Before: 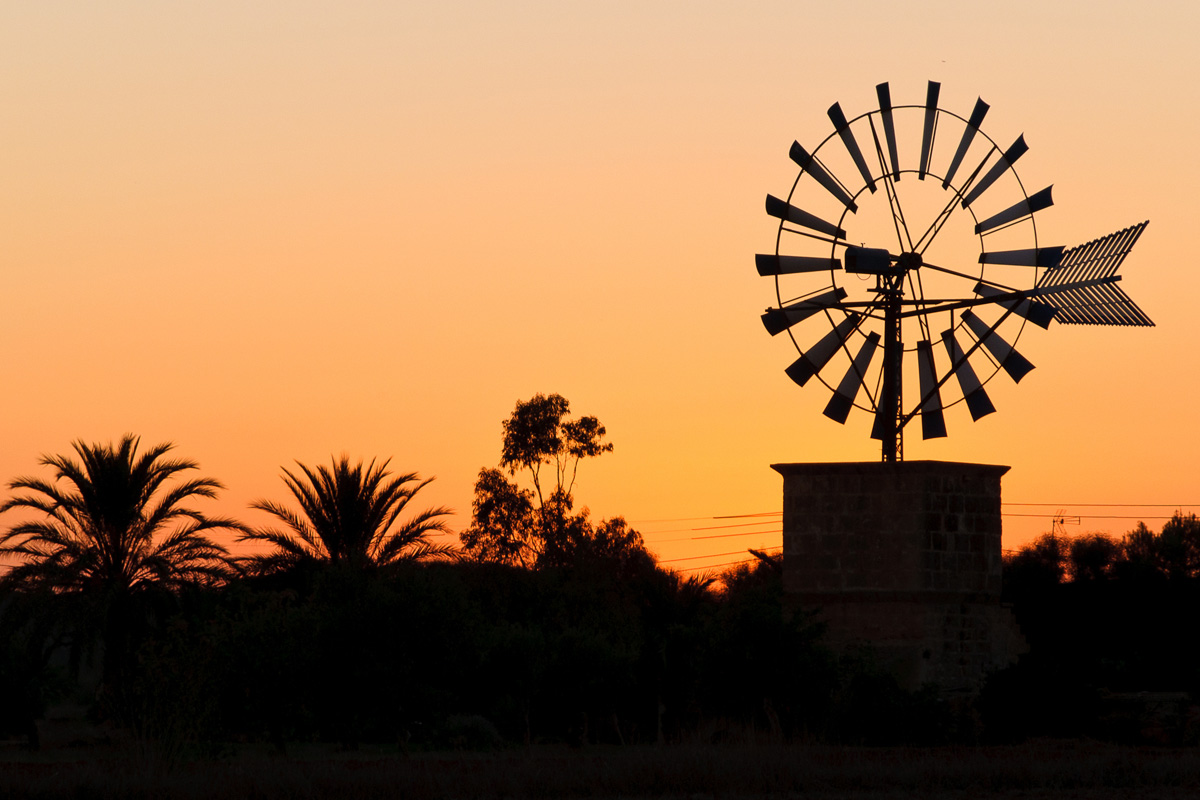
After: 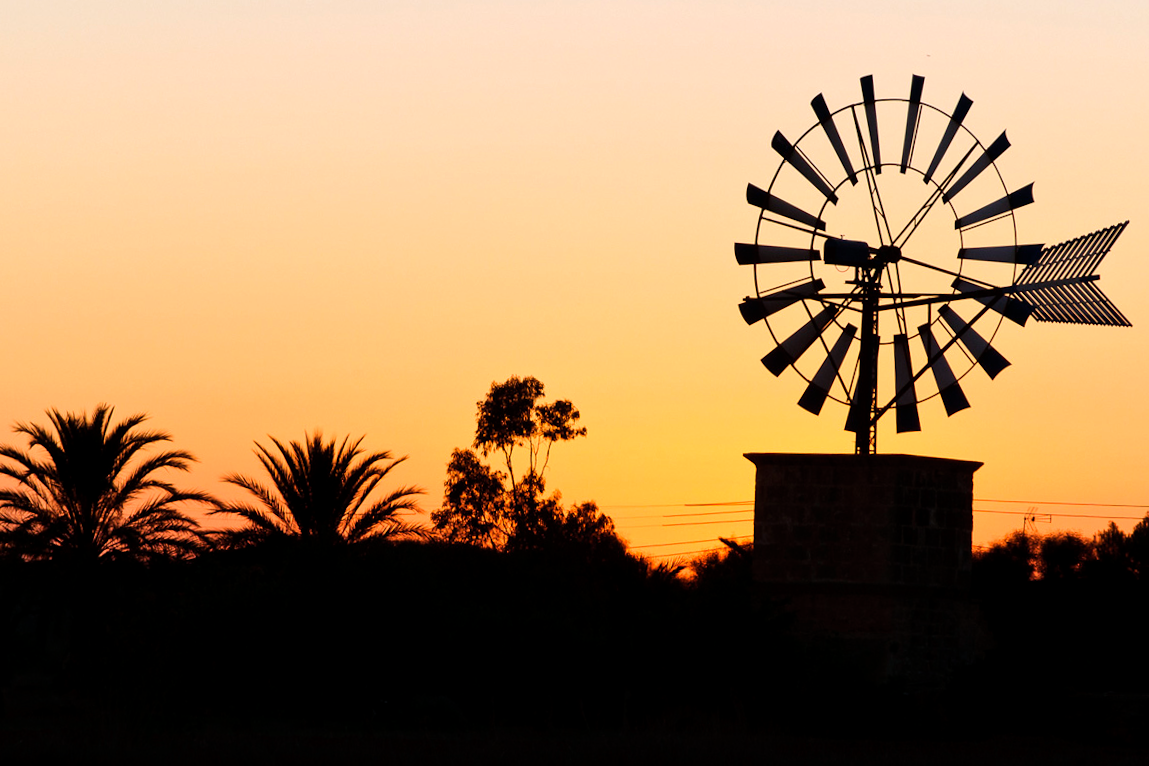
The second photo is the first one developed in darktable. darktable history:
white balance: red 0.924, blue 1.095
tone equalizer: -8 EV -0.417 EV, -7 EV -0.389 EV, -6 EV -0.333 EV, -5 EV -0.222 EV, -3 EV 0.222 EV, -2 EV 0.333 EV, -1 EV 0.389 EV, +0 EV 0.417 EV, edges refinement/feathering 500, mask exposure compensation -1.57 EV, preserve details no
crop and rotate: angle -1.69°
